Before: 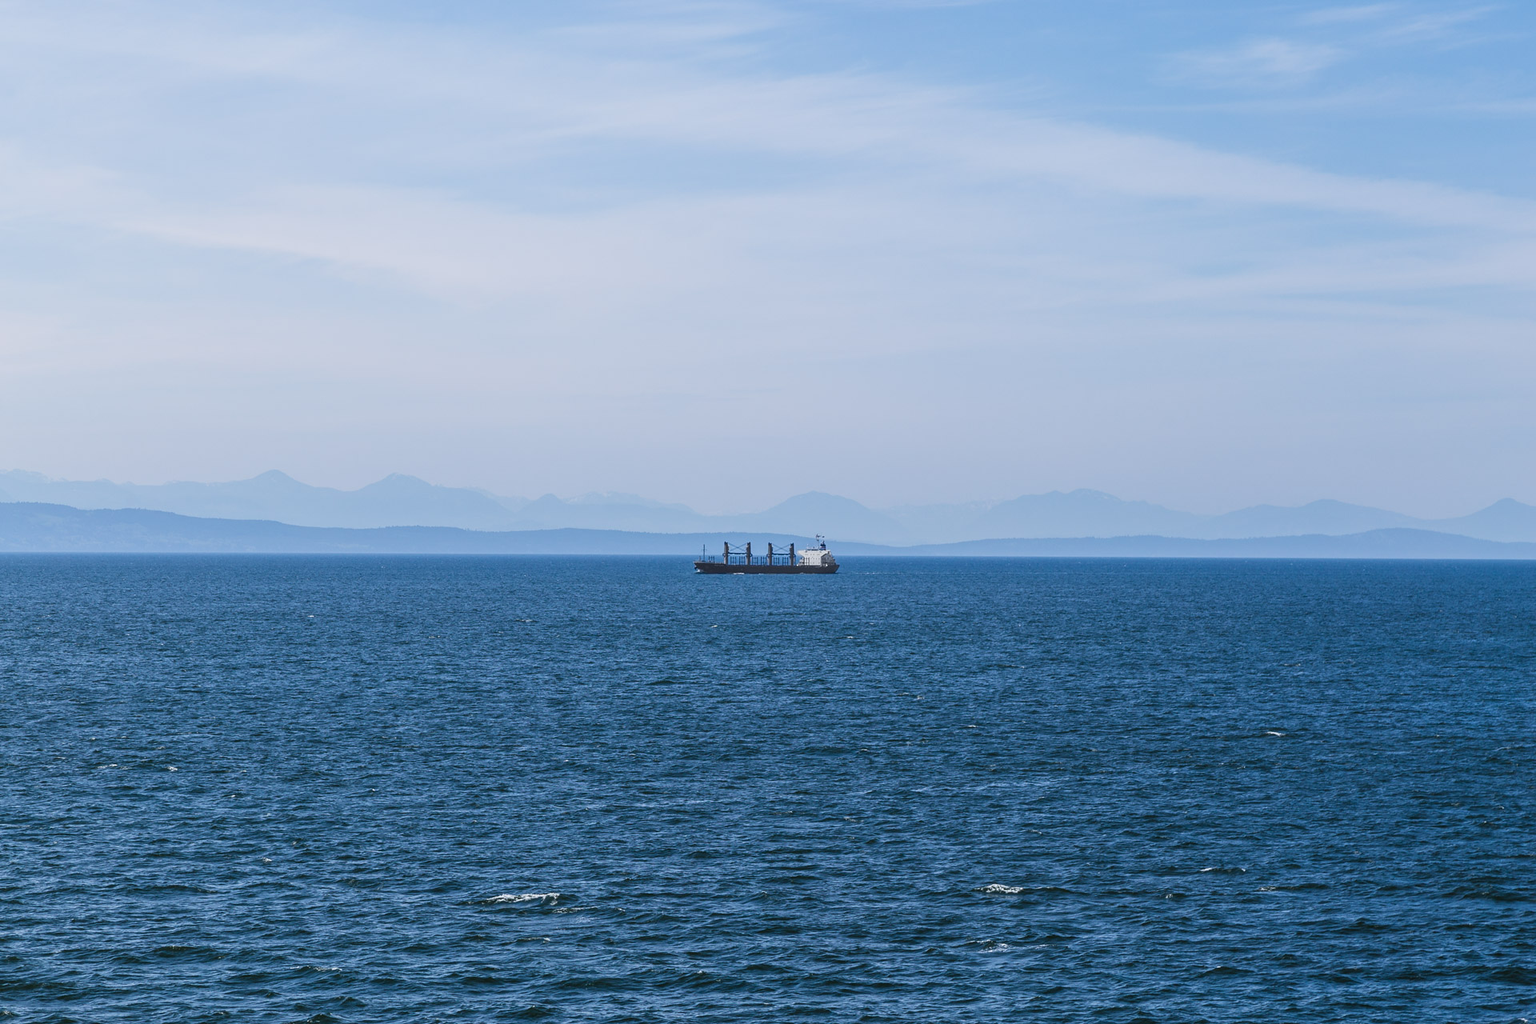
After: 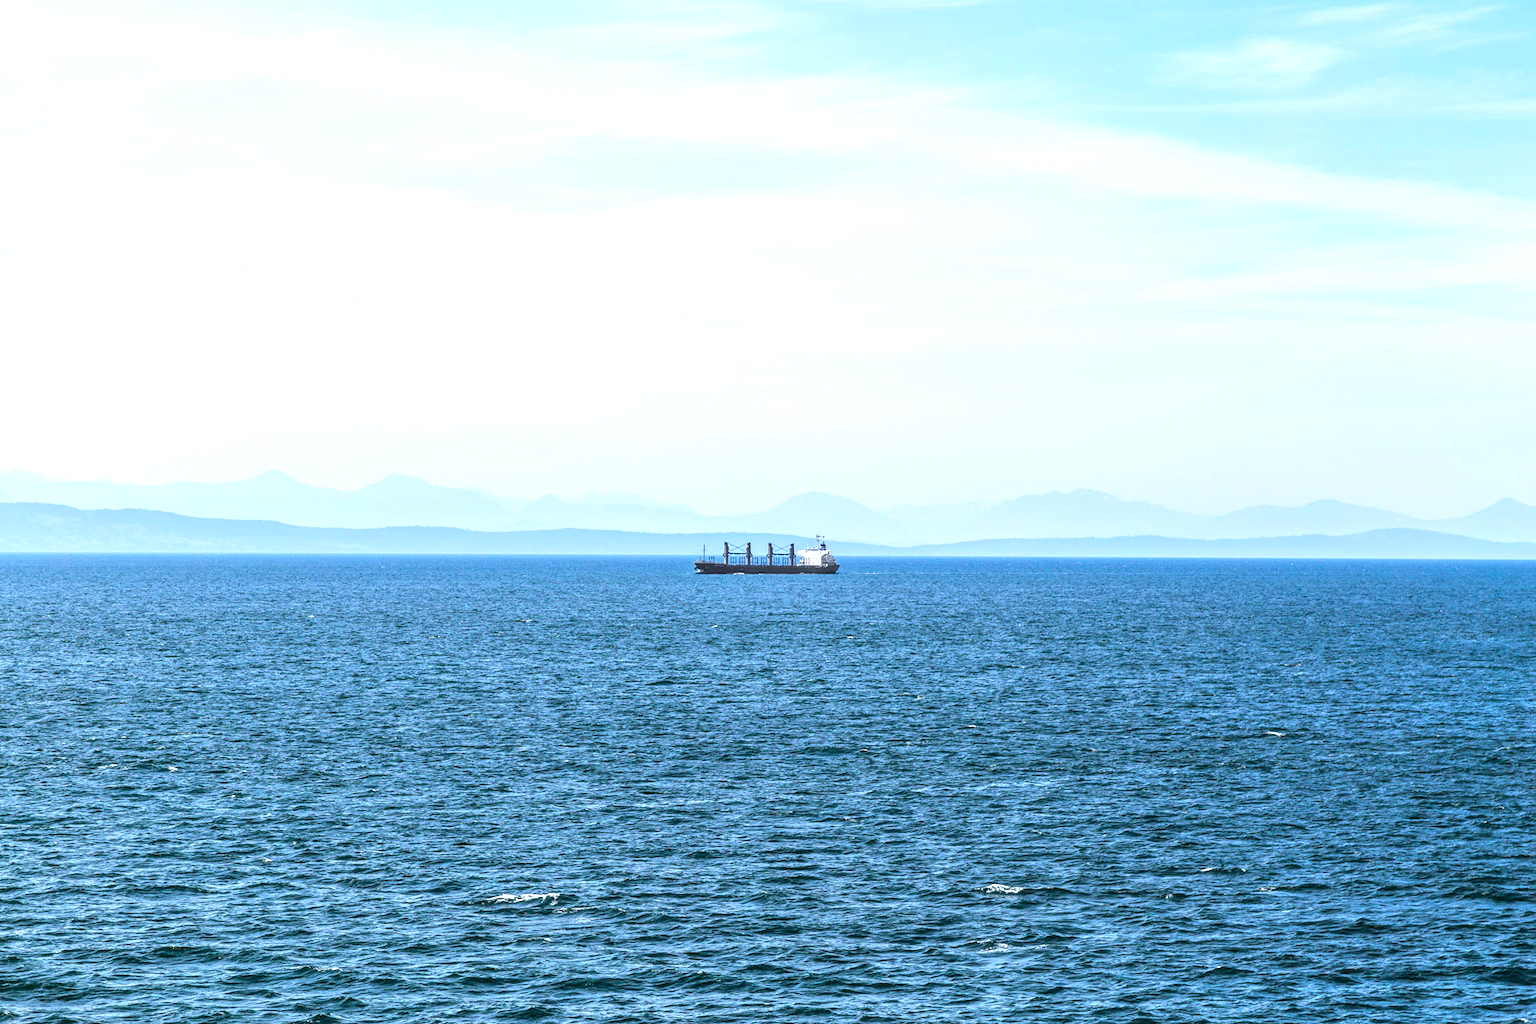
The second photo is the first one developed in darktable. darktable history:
local contrast: on, module defaults
tone curve: curves: ch0 [(0, 0) (0.033, 0.016) (0.171, 0.127) (0.33, 0.331) (0.432, 0.475) (0.601, 0.665) (0.843, 0.876) (1, 1)]; ch1 [(0, 0) (0.339, 0.349) (0.445, 0.42) (0.476, 0.47) (0.501, 0.499) (0.516, 0.525) (0.548, 0.563) (0.584, 0.633) (0.728, 0.746) (1, 1)]; ch2 [(0, 0) (0.327, 0.324) (0.417, 0.44) (0.46, 0.453) (0.502, 0.498) (0.517, 0.524) (0.53, 0.554) (0.579, 0.599) (0.745, 0.704) (1, 1)], color space Lab, independent channels, preserve colors none
exposure: black level correction 0, exposure 1 EV, compensate exposure bias true, compensate highlight preservation false
